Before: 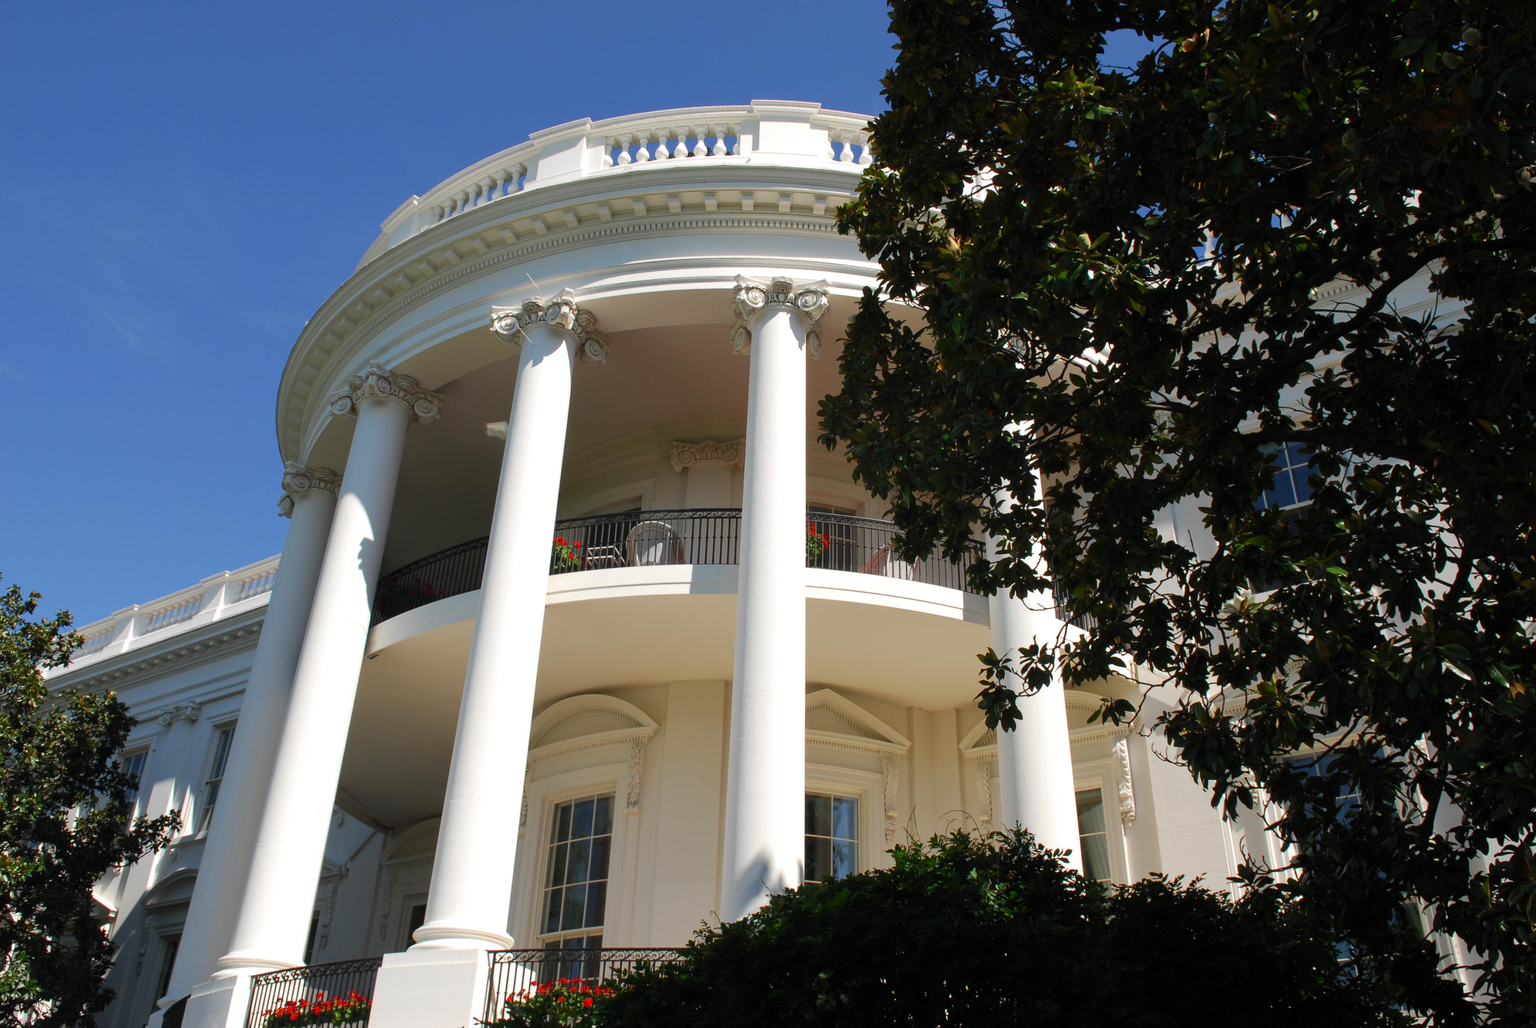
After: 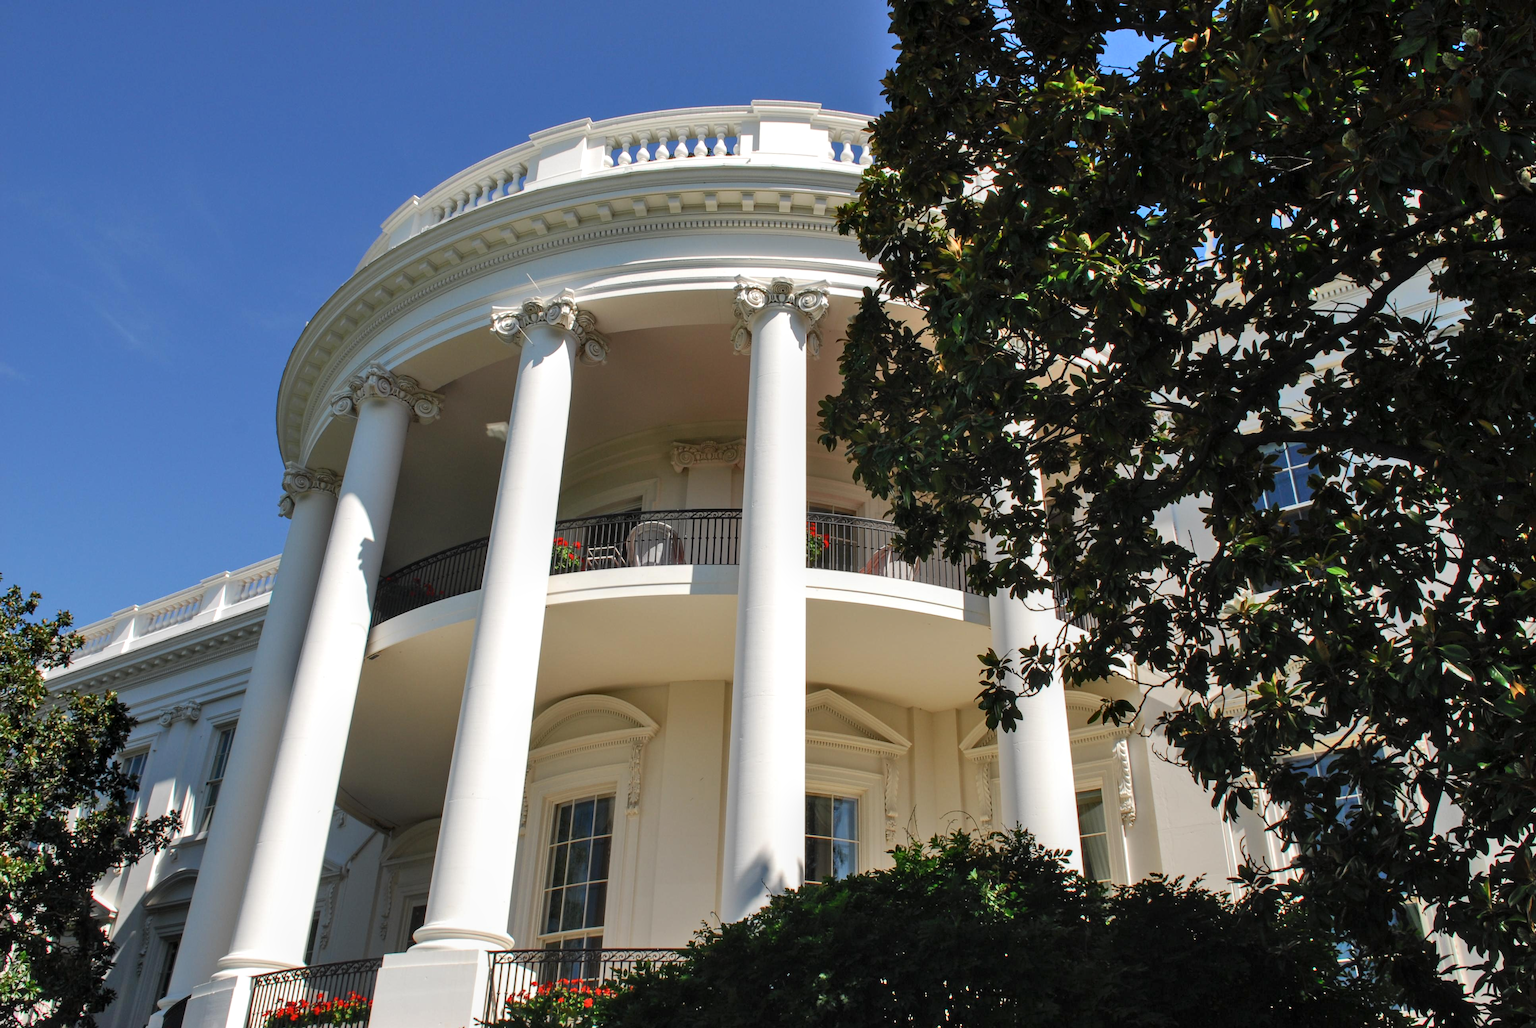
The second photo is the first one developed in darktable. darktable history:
shadows and highlights: shadows 52.1, highlights -28.58, soften with gaussian
local contrast: on, module defaults
